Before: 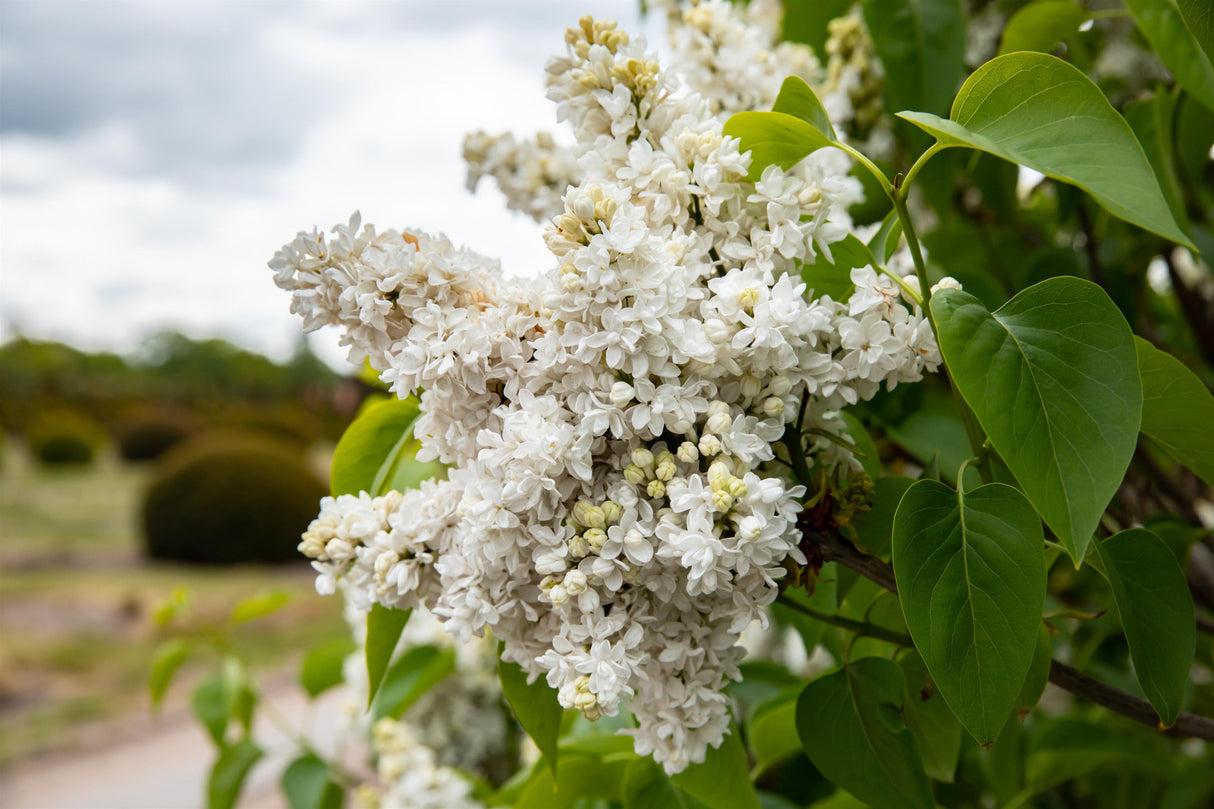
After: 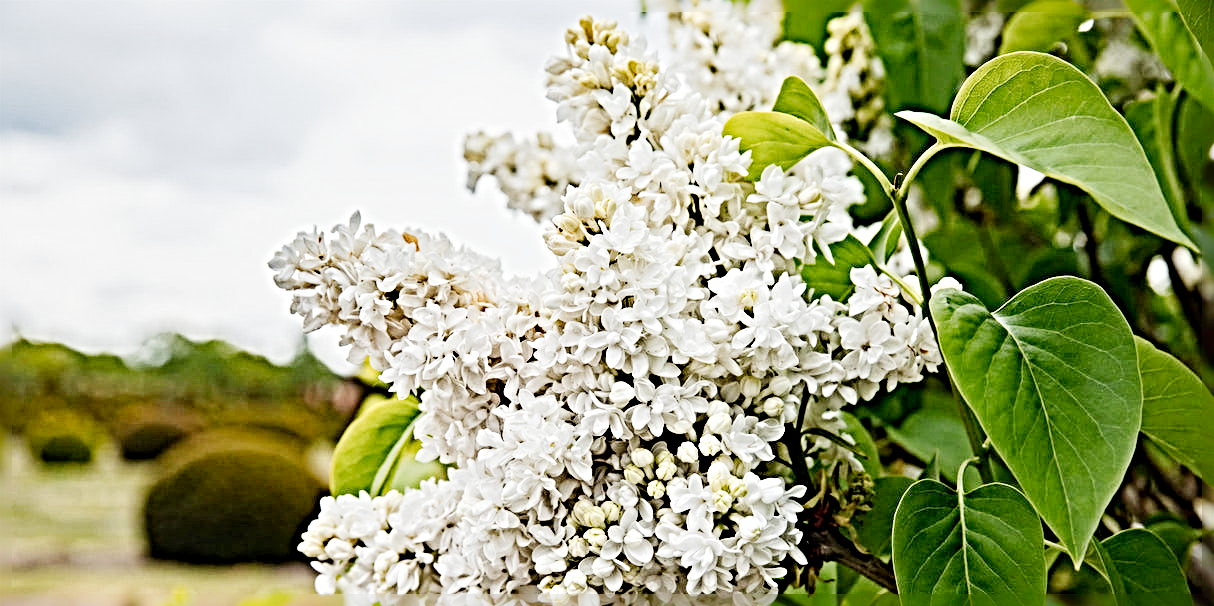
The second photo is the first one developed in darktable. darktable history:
exposure: black level correction 0, exposure 0.693 EV, compensate exposure bias true, compensate highlight preservation false
sharpen: radius 6.274, amount 1.795, threshold 0.108
crop: bottom 24.991%
tone curve: curves: ch0 [(0, 0) (0.048, 0.024) (0.099, 0.082) (0.227, 0.255) (0.407, 0.482) (0.543, 0.634) (0.719, 0.77) (0.837, 0.843) (1, 0.906)]; ch1 [(0, 0) (0.3, 0.268) (0.404, 0.374) (0.475, 0.463) (0.501, 0.499) (0.514, 0.502) (0.551, 0.541) (0.643, 0.648) (0.682, 0.674) (0.802, 0.812) (1, 1)]; ch2 [(0, 0) (0.259, 0.207) (0.323, 0.311) (0.364, 0.368) (0.442, 0.461) (0.498, 0.498) (0.531, 0.528) (0.581, 0.602) (0.629, 0.659) (0.768, 0.728) (1, 1)], preserve colors none
